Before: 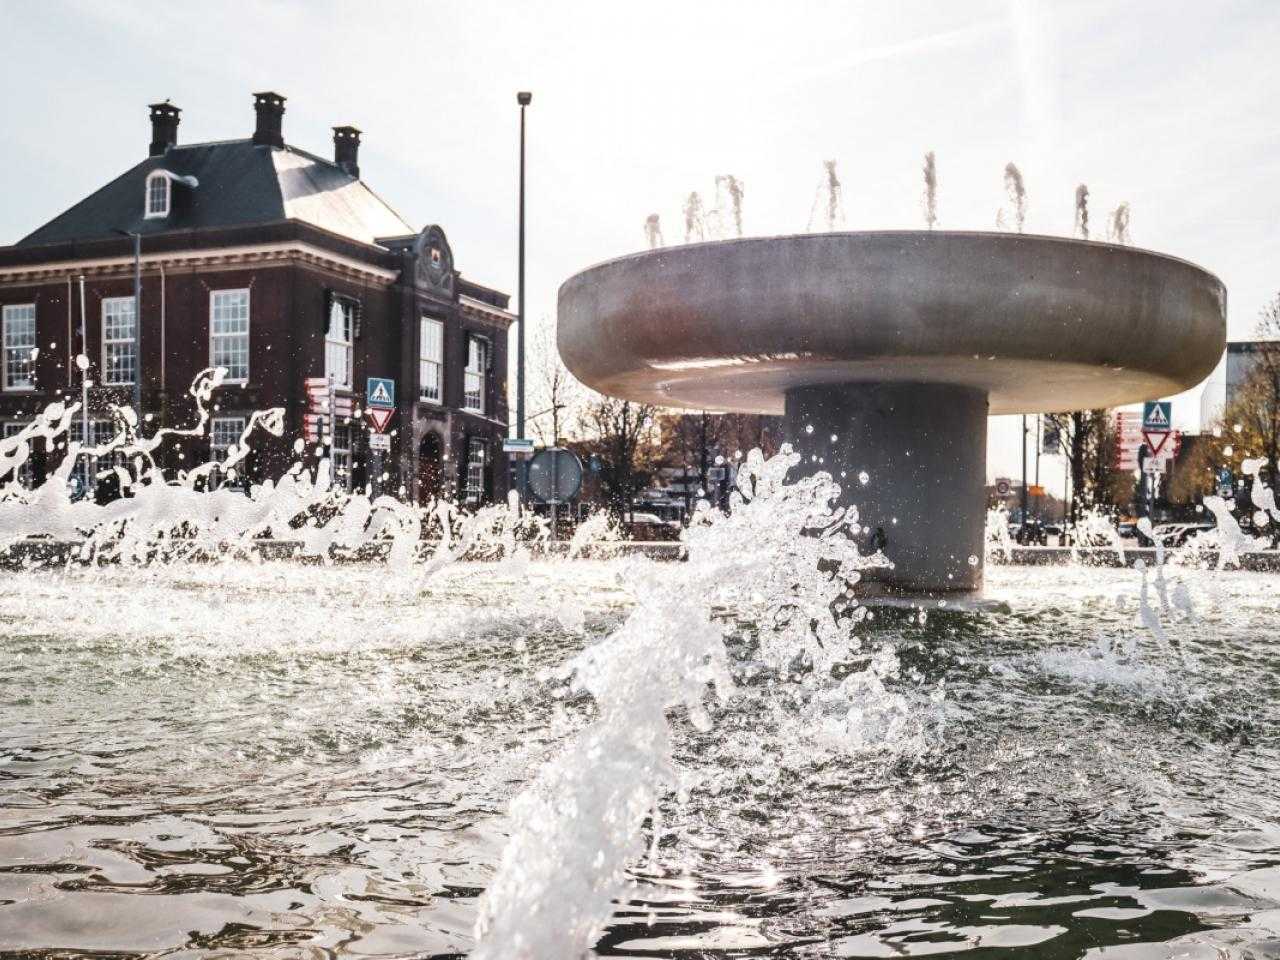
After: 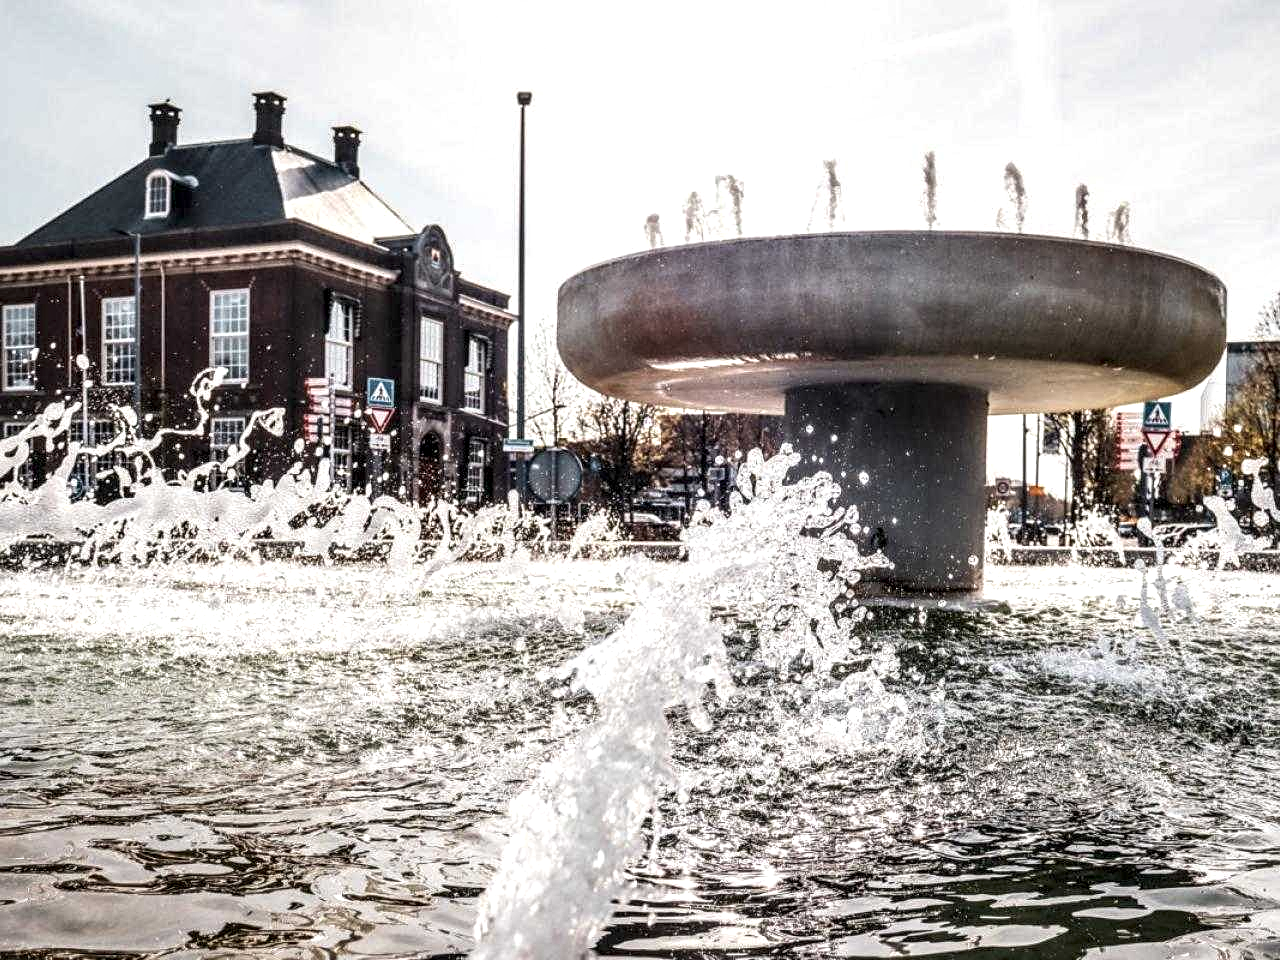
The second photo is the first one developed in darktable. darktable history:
local contrast: highlights 65%, shadows 54%, detail 169%, midtone range 0.514
sharpen: amount 0.2
